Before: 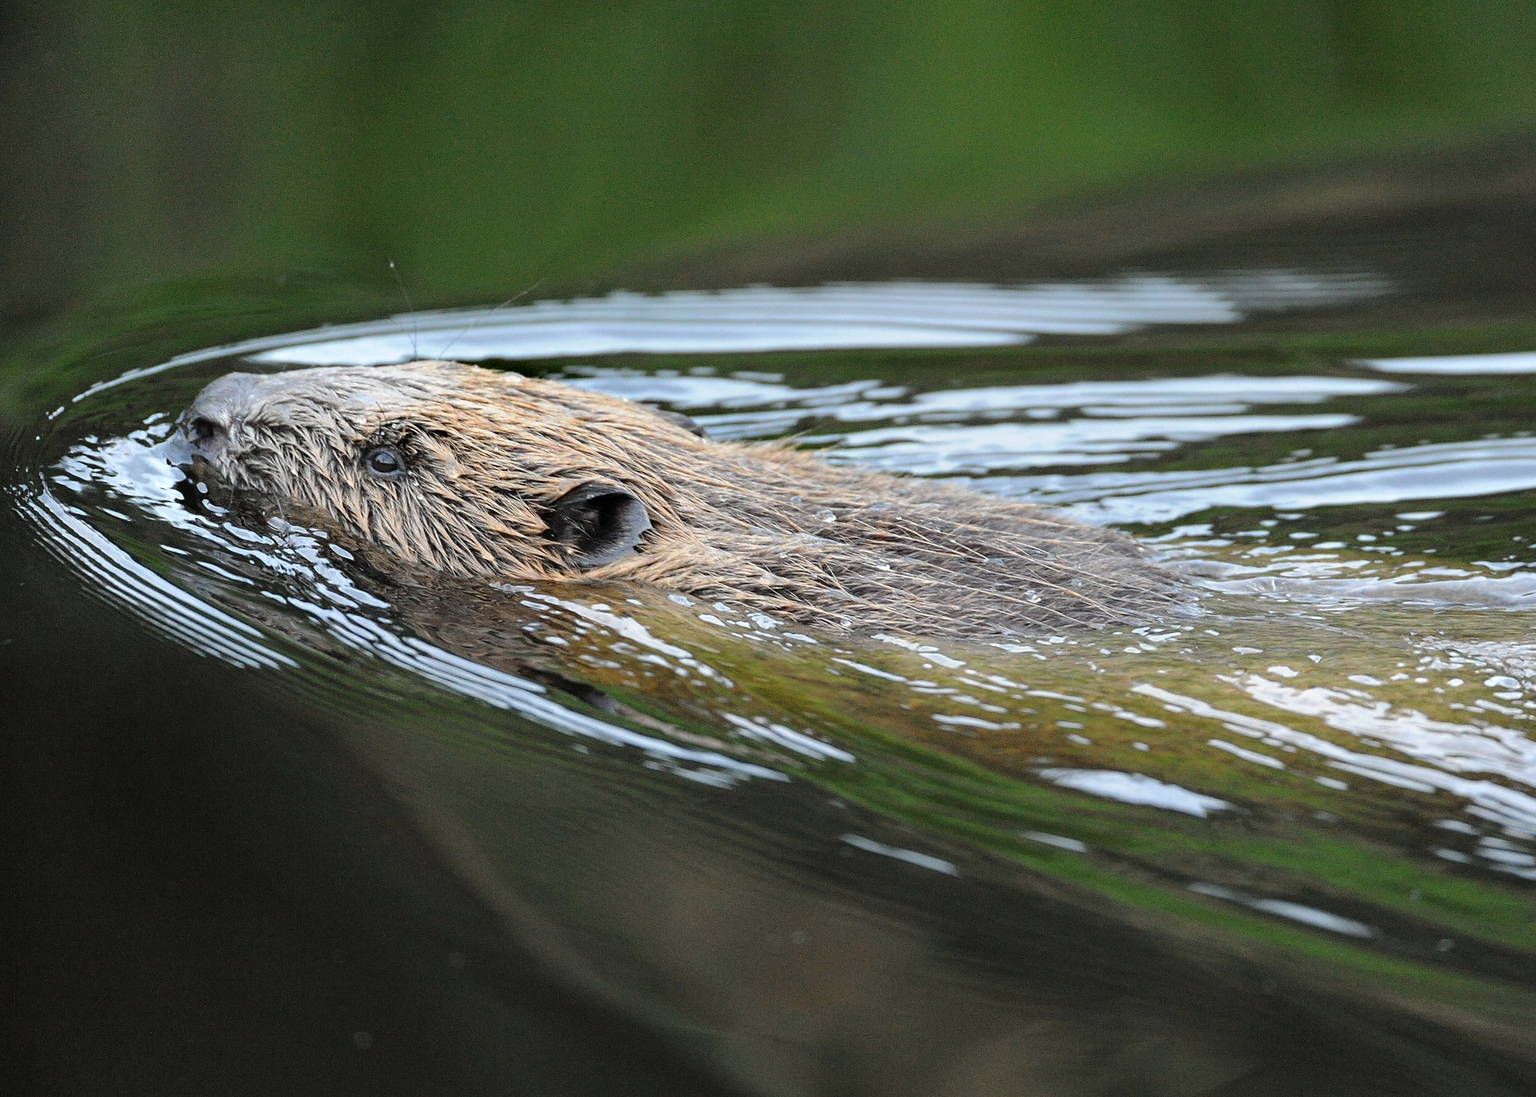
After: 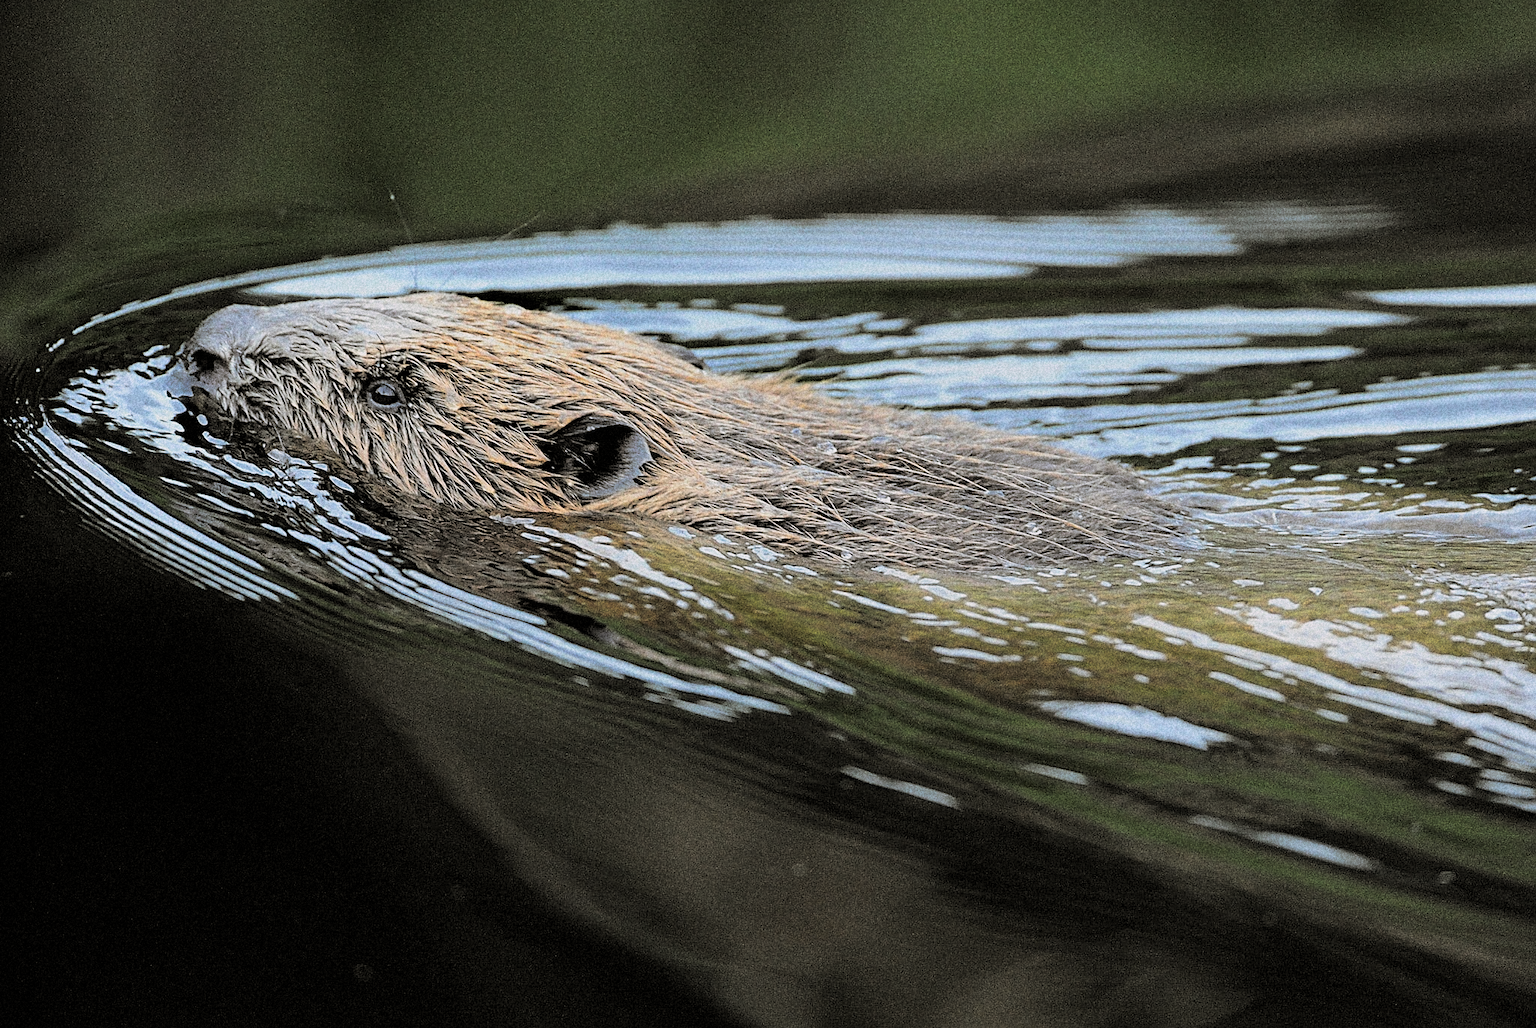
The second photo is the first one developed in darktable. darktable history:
grain: coarseness 14.49 ISO, strength 48.04%, mid-tones bias 35%
sharpen: on, module defaults
filmic rgb: black relative exposure -7.75 EV, white relative exposure 4.4 EV, threshold 3 EV, target black luminance 0%, hardness 3.76, latitude 50.51%, contrast 1.074, highlights saturation mix 10%, shadows ↔ highlights balance -0.22%, color science v4 (2020), enable highlight reconstruction true
crop and rotate: top 6.25%
split-toning: shadows › hue 46.8°, shadows › saturation 0.17, highlights › hue 316.8°, highlights › saturation 0.27, balance -51.82
